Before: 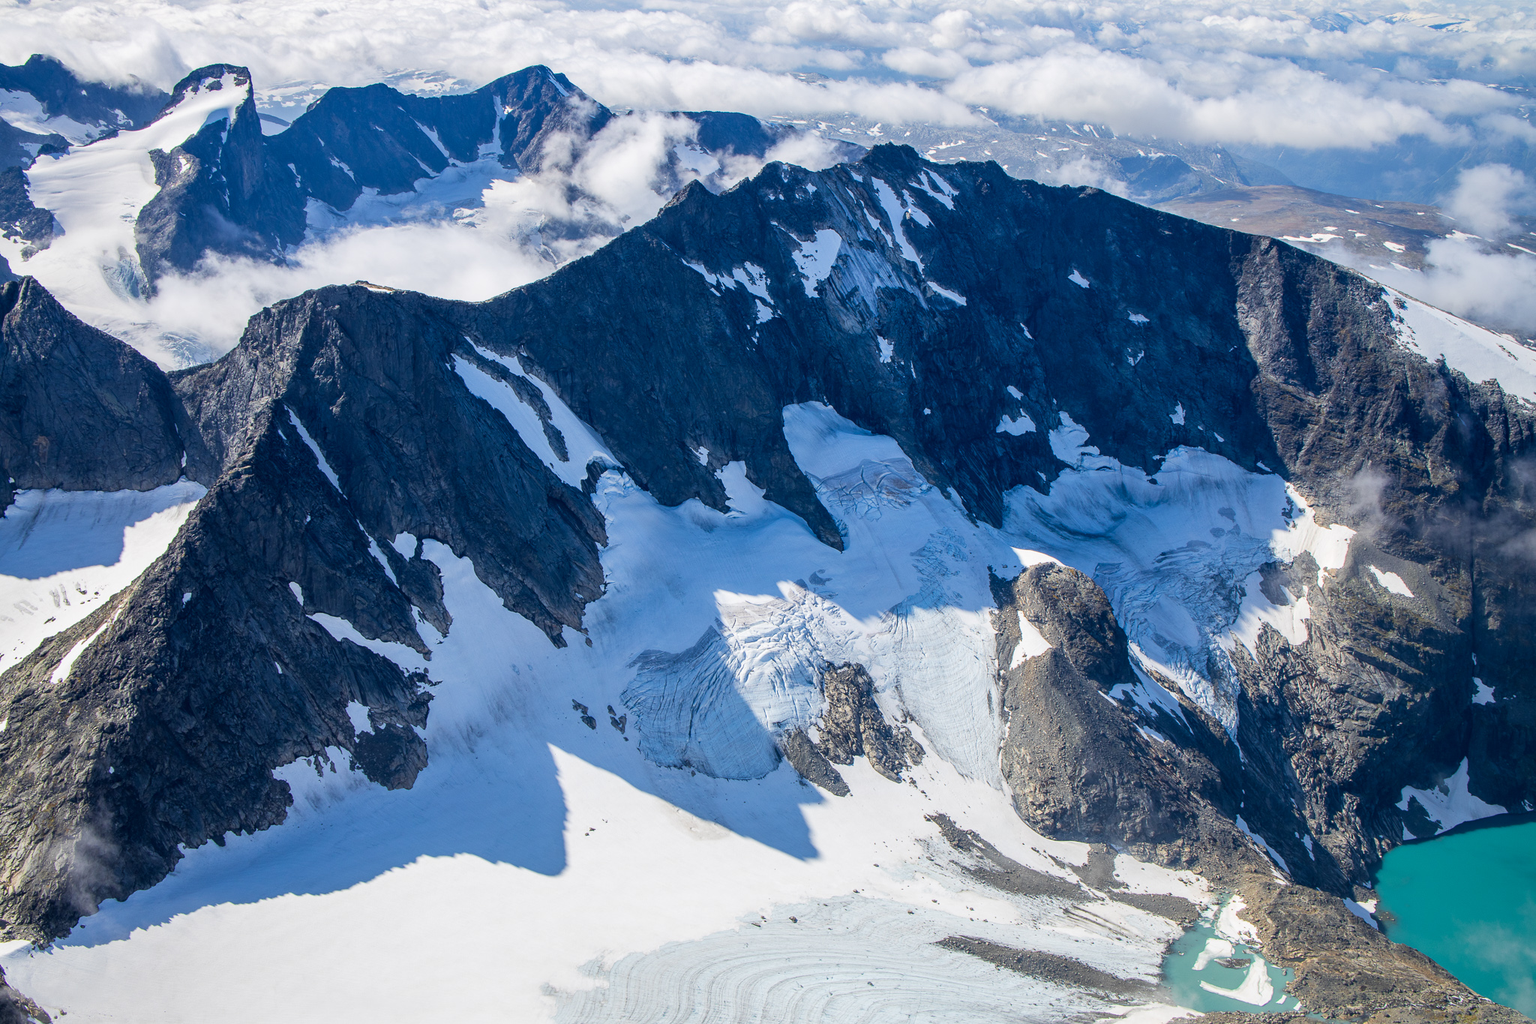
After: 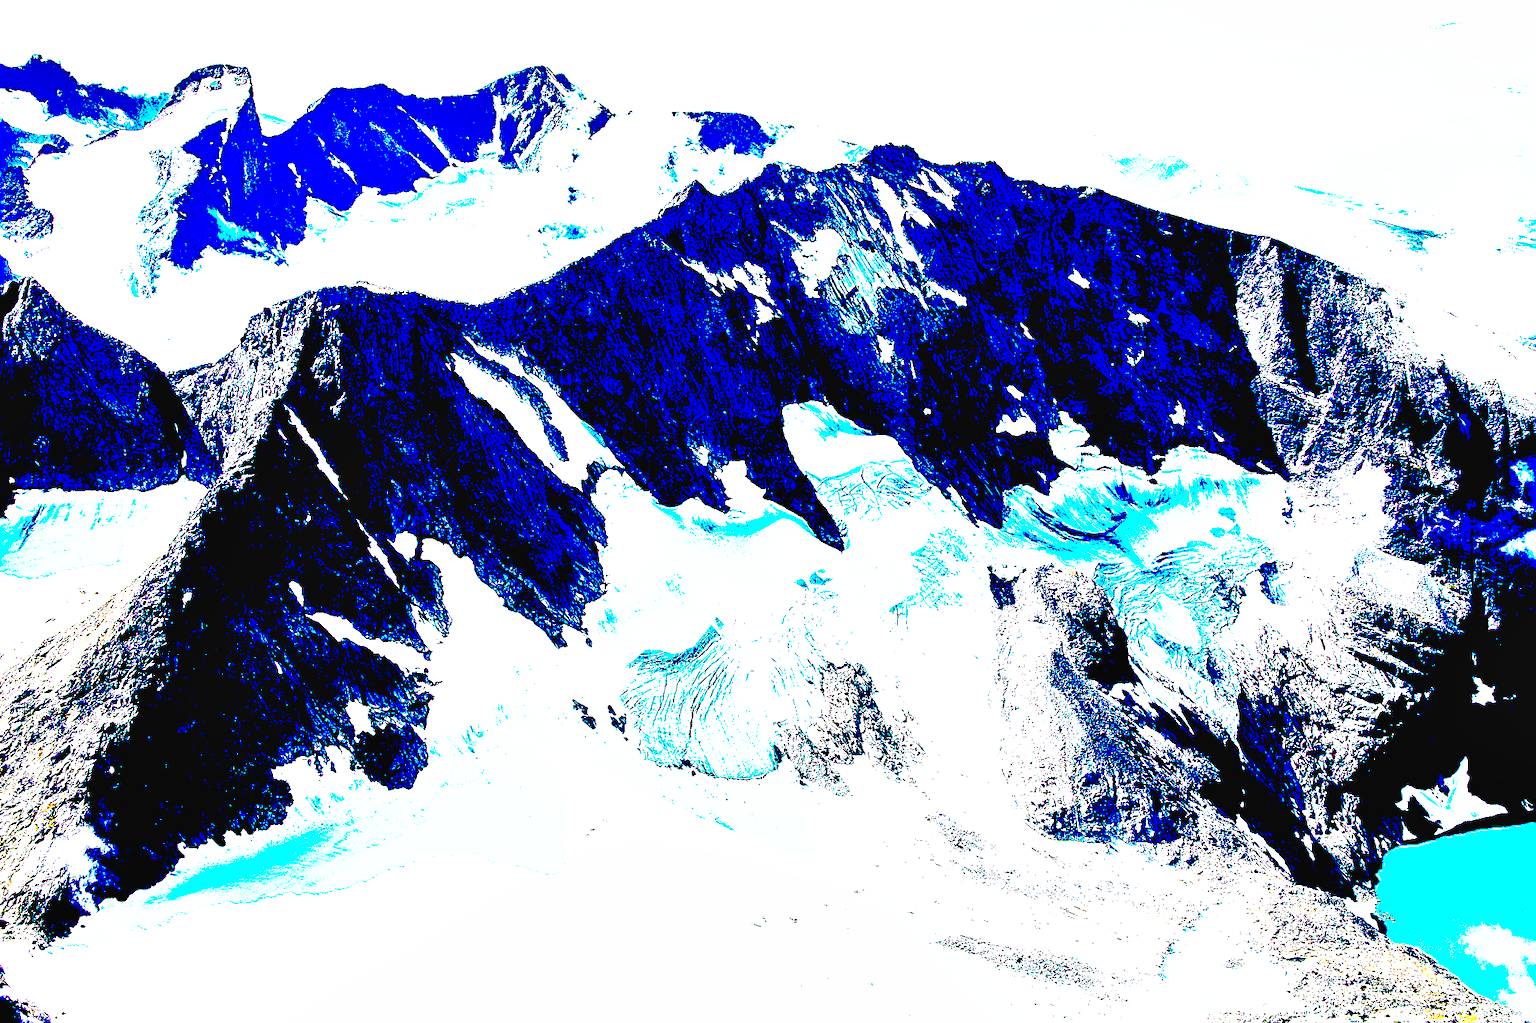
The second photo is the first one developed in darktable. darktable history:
sharpen: on, module defaults
shadows and highlights: low approximation 0.01, soften with gaussian
tone equalizer: edges refinement/feathering 500, mask exposure compensation -1.57 EV, preserve details no
base curve: curves: ch0 [(0, 0.003) (0.001, 0.002) (0.006, 0.004) (0.02, 0.022) (0.048, 0.086) (0.094, 0.234) (0.162, 0.431) (0.258, 0.629) (0.385, 0.8) (0.548, 0.918) (0.751, 0.988) (1, 1)], preserve colors none
exposure: black level correction 0.099, exposure 2.916 EV, compensate highlight preservation false
